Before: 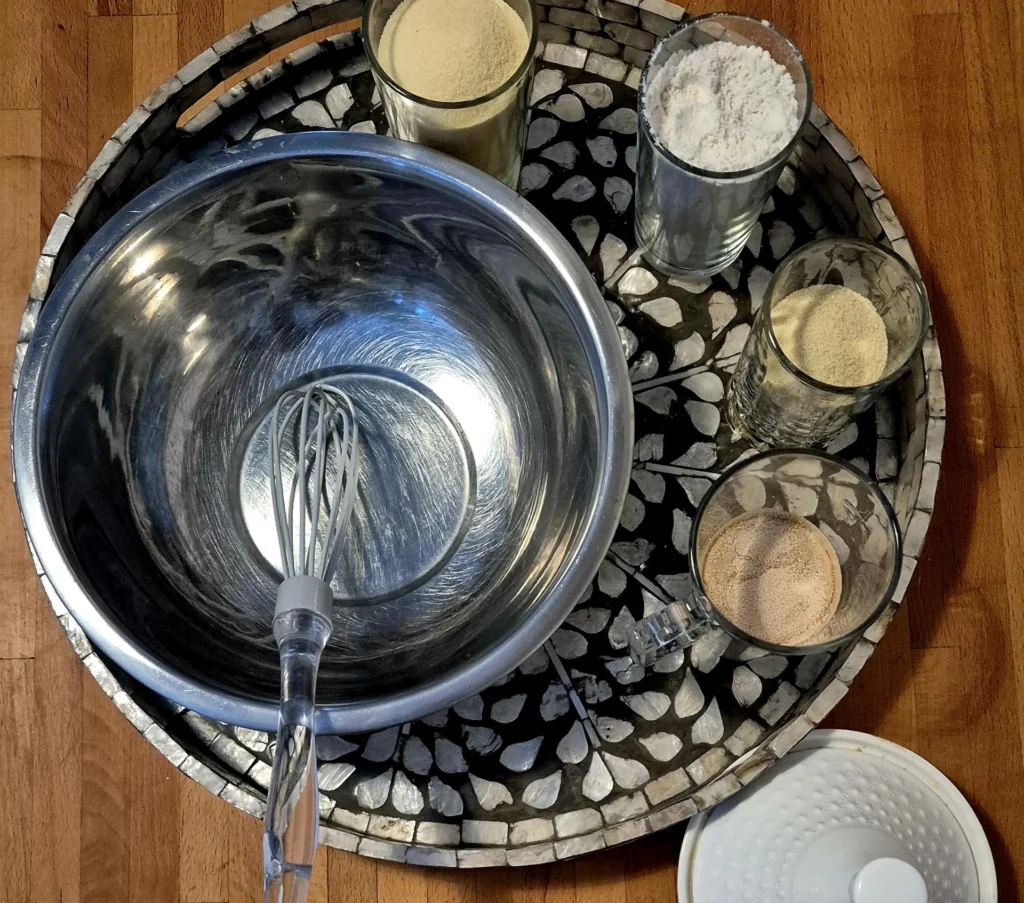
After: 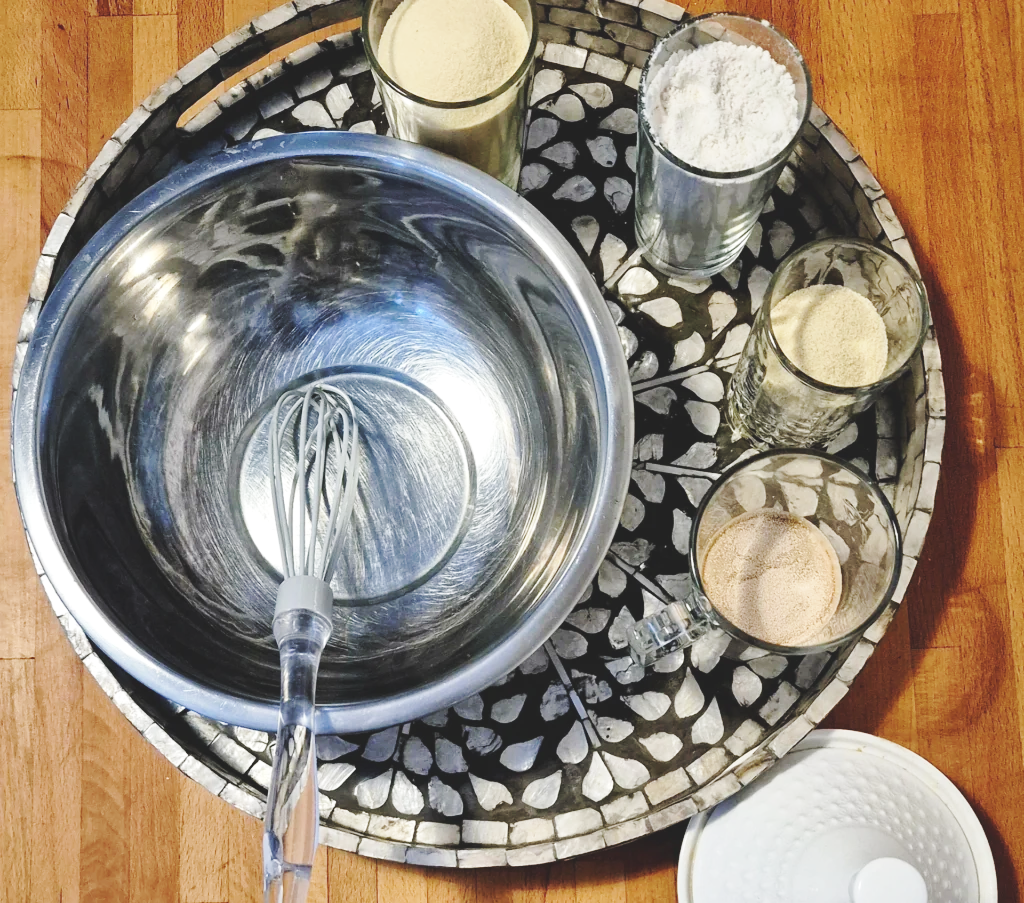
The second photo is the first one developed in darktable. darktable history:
exposure: black level correction -0.005, exposure 0.054 EV, compensate highlight preservation false
base curve: curves: ch0 [(0, 0.007) (0.028, 0.063) (0.121, 0.311) (0.46, 0.743) (0.859, 0.957) (1, 1)], preserve colors none
